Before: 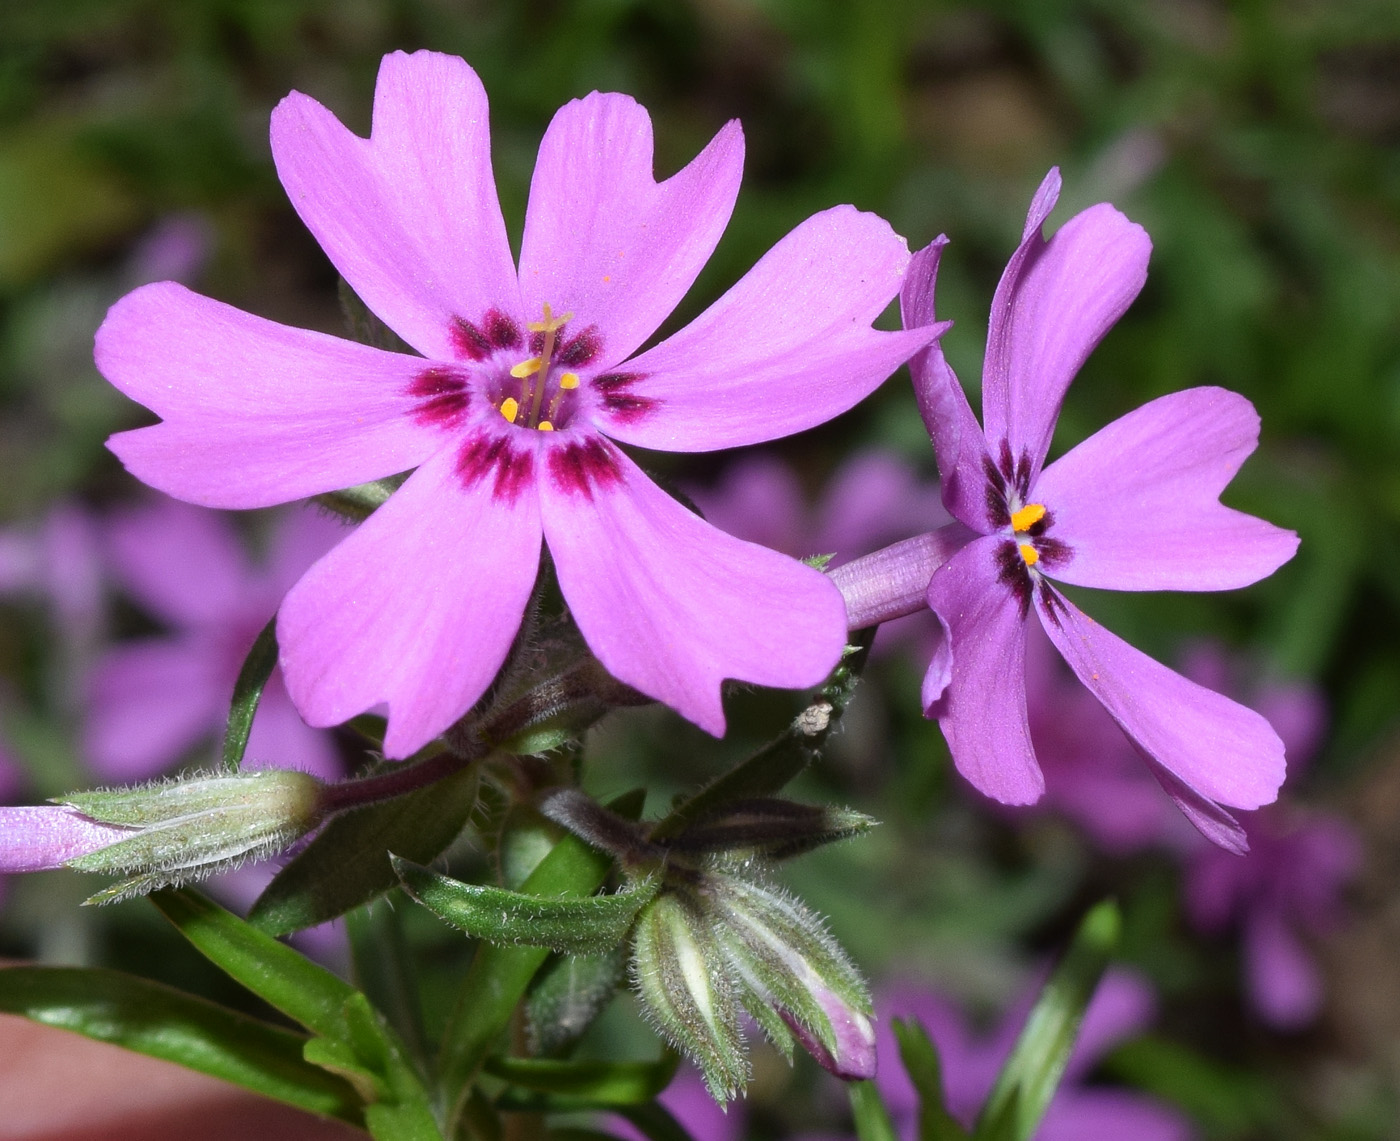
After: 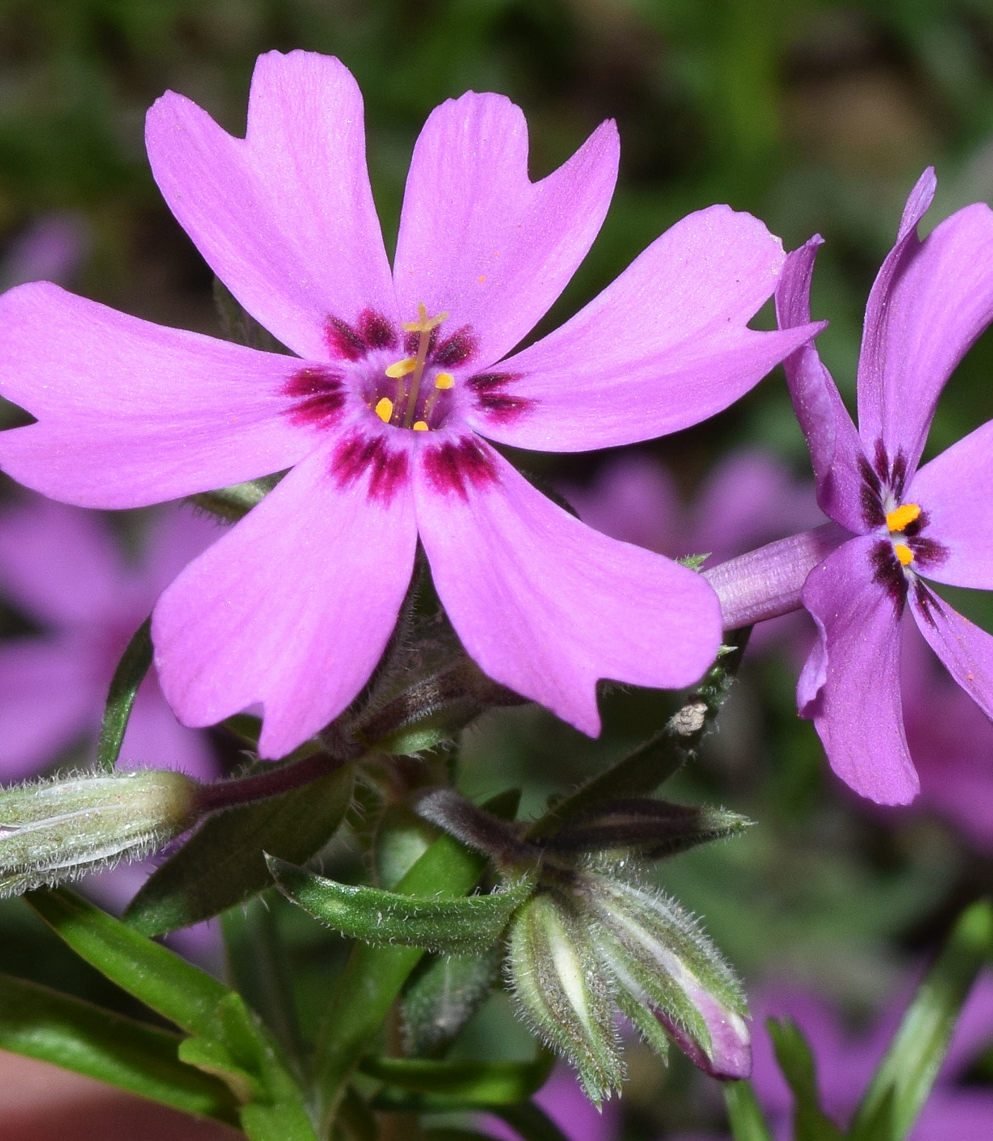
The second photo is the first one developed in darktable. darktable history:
crop and rotate: left 8.945%, right 20.071%
